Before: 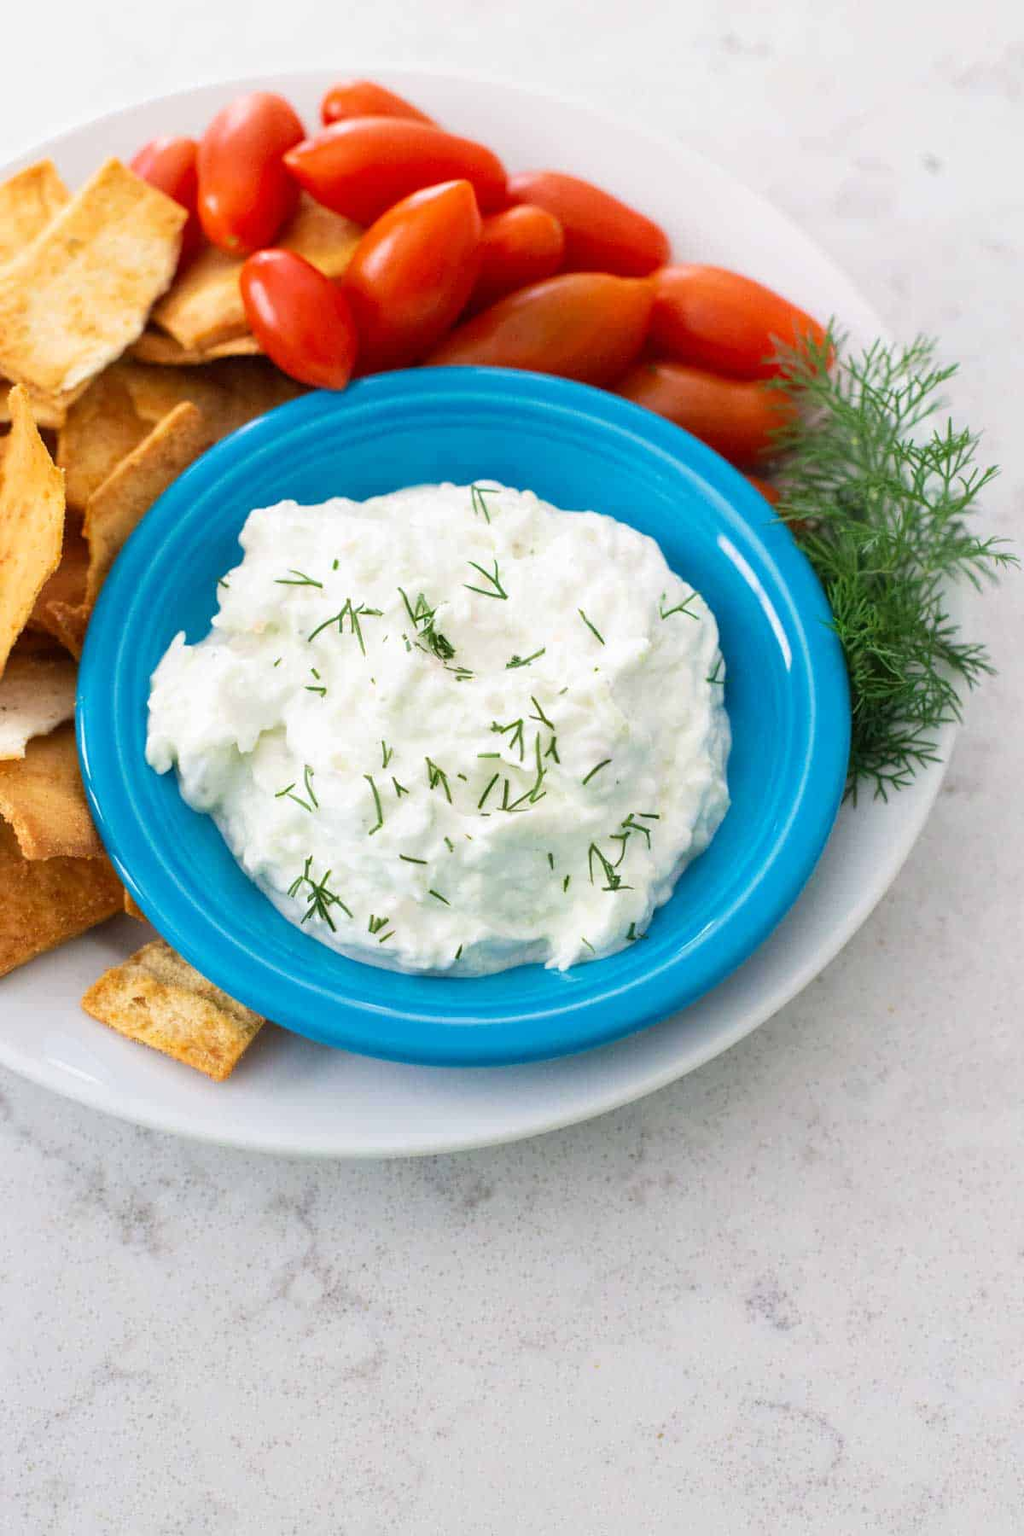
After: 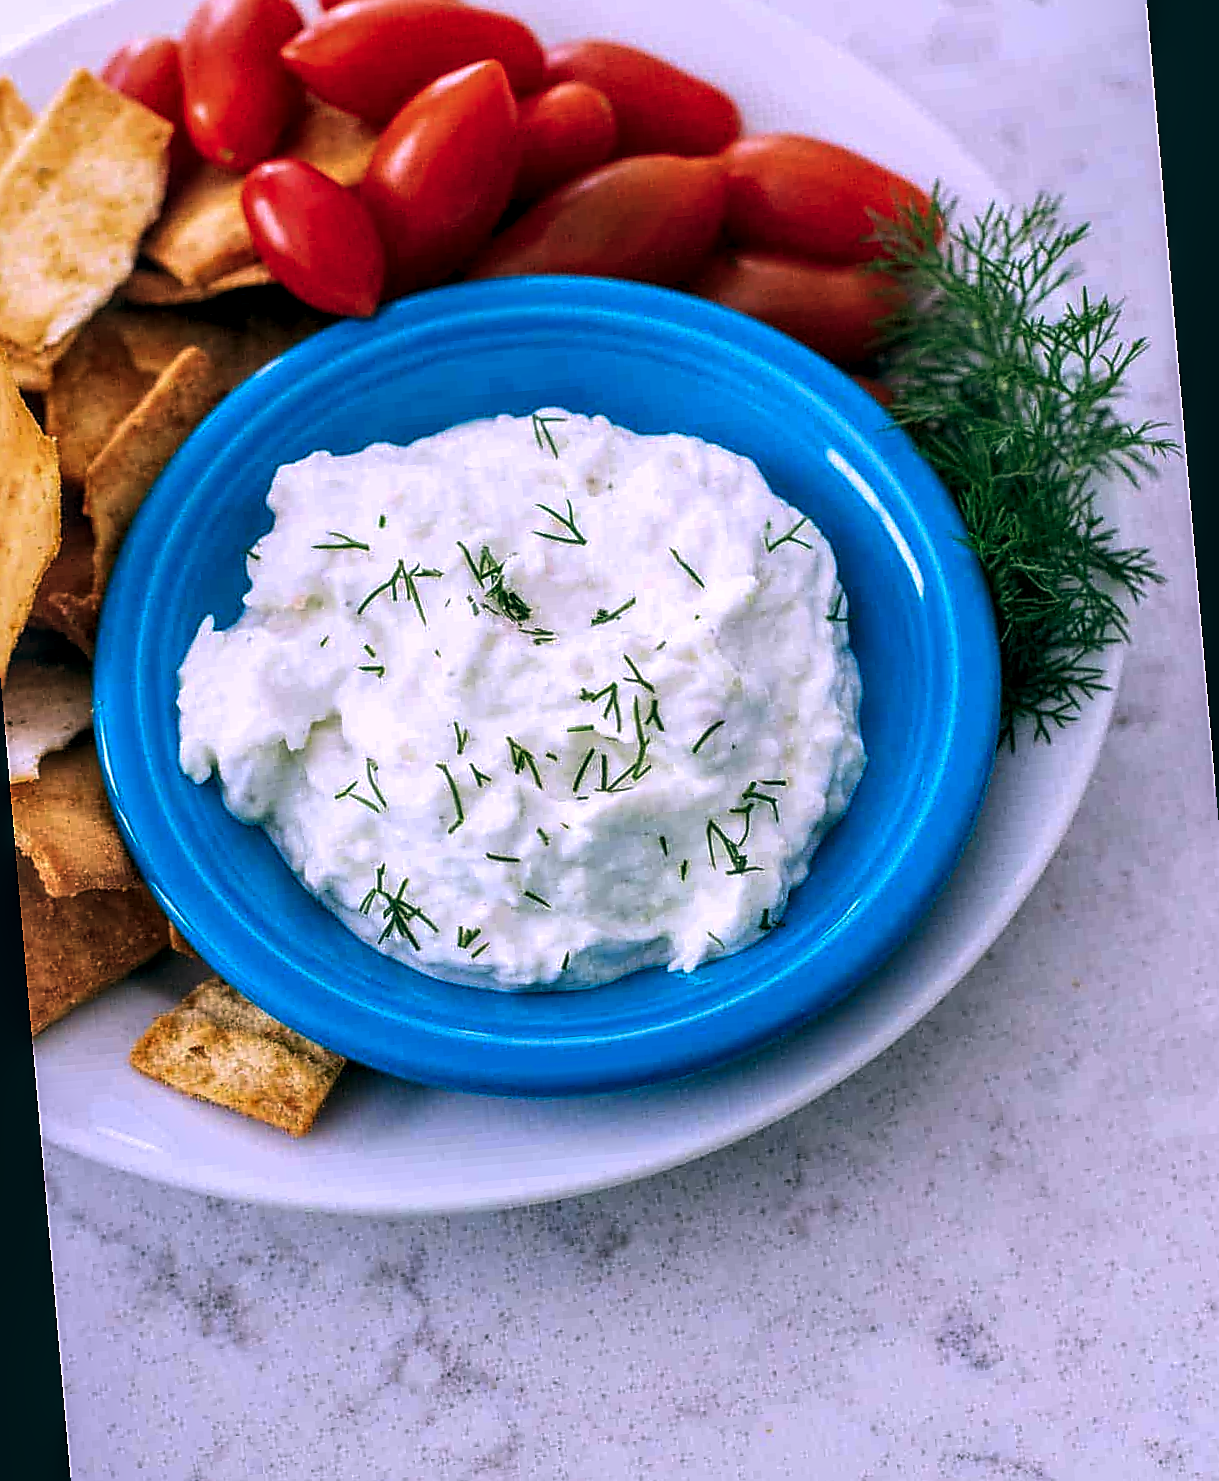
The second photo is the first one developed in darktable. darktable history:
sharpen: radius 1.4, amount 1.25, threshold 0.7
local contrast: highlights 25%, detail 150%
white balance: red 0.967, blue 1.119, emerald 0.756
color balance: lift [1.016, 0.983, 1, 1.017], gamma [0.78, 1.018, 1.043, 0.957], gain [0.786, 1.063, 0.937, 1.017], input saturation 118.26%, contrast 13.43%, contrast fulcrum 21.62%, output saturation 82.76%
rotate and perspective: rotation -5°, crop left 0.05, crop right 0.952, crop top 0.11, crop bottom 0.89
tone equalizer: on, module defaults
